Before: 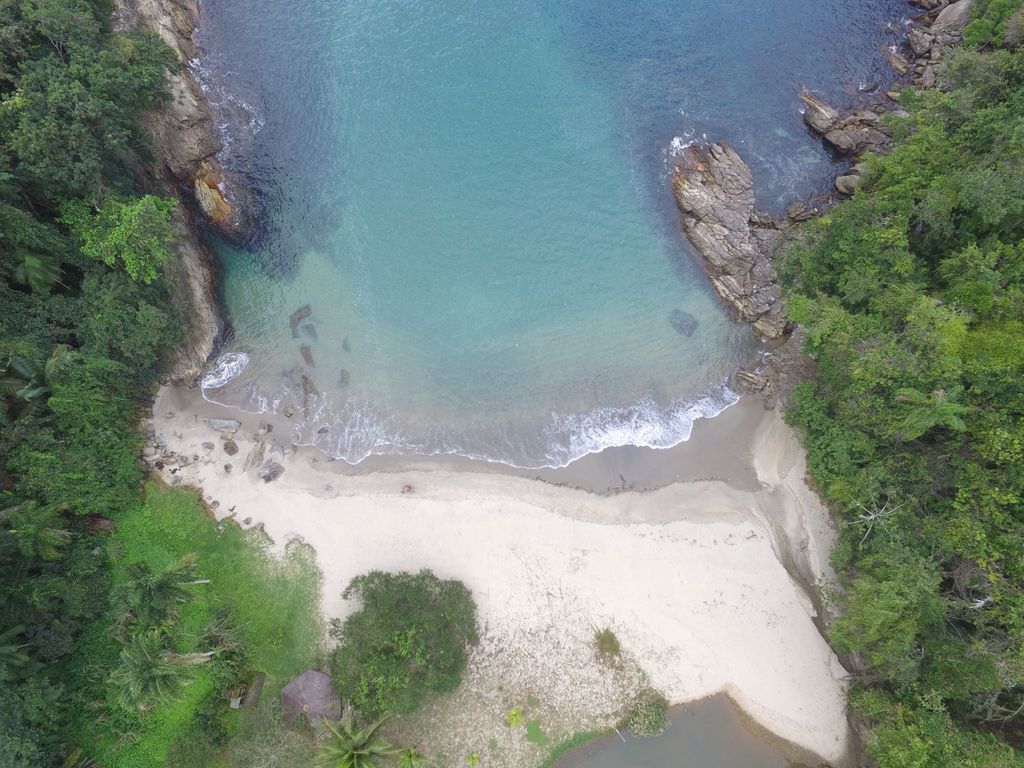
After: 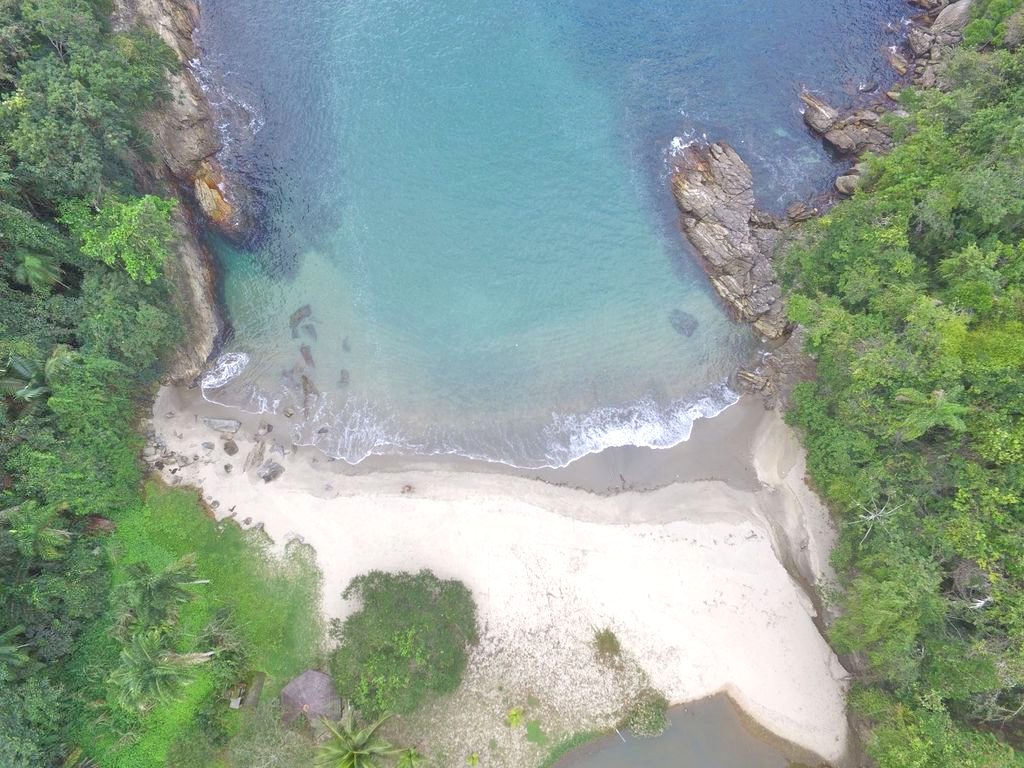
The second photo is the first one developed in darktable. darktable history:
exposure: exposure 0.226 EV, compensate highlight preservation false
tone equalizer: -7 EV 0.164 EV, -6 EV 0.597 EV, -5 EV 1.14 EV, -4 EV 1.36 EV, -3 EV 1.12 EV, -2 EV 0.6 EV, -1 EV 0.152 EV
